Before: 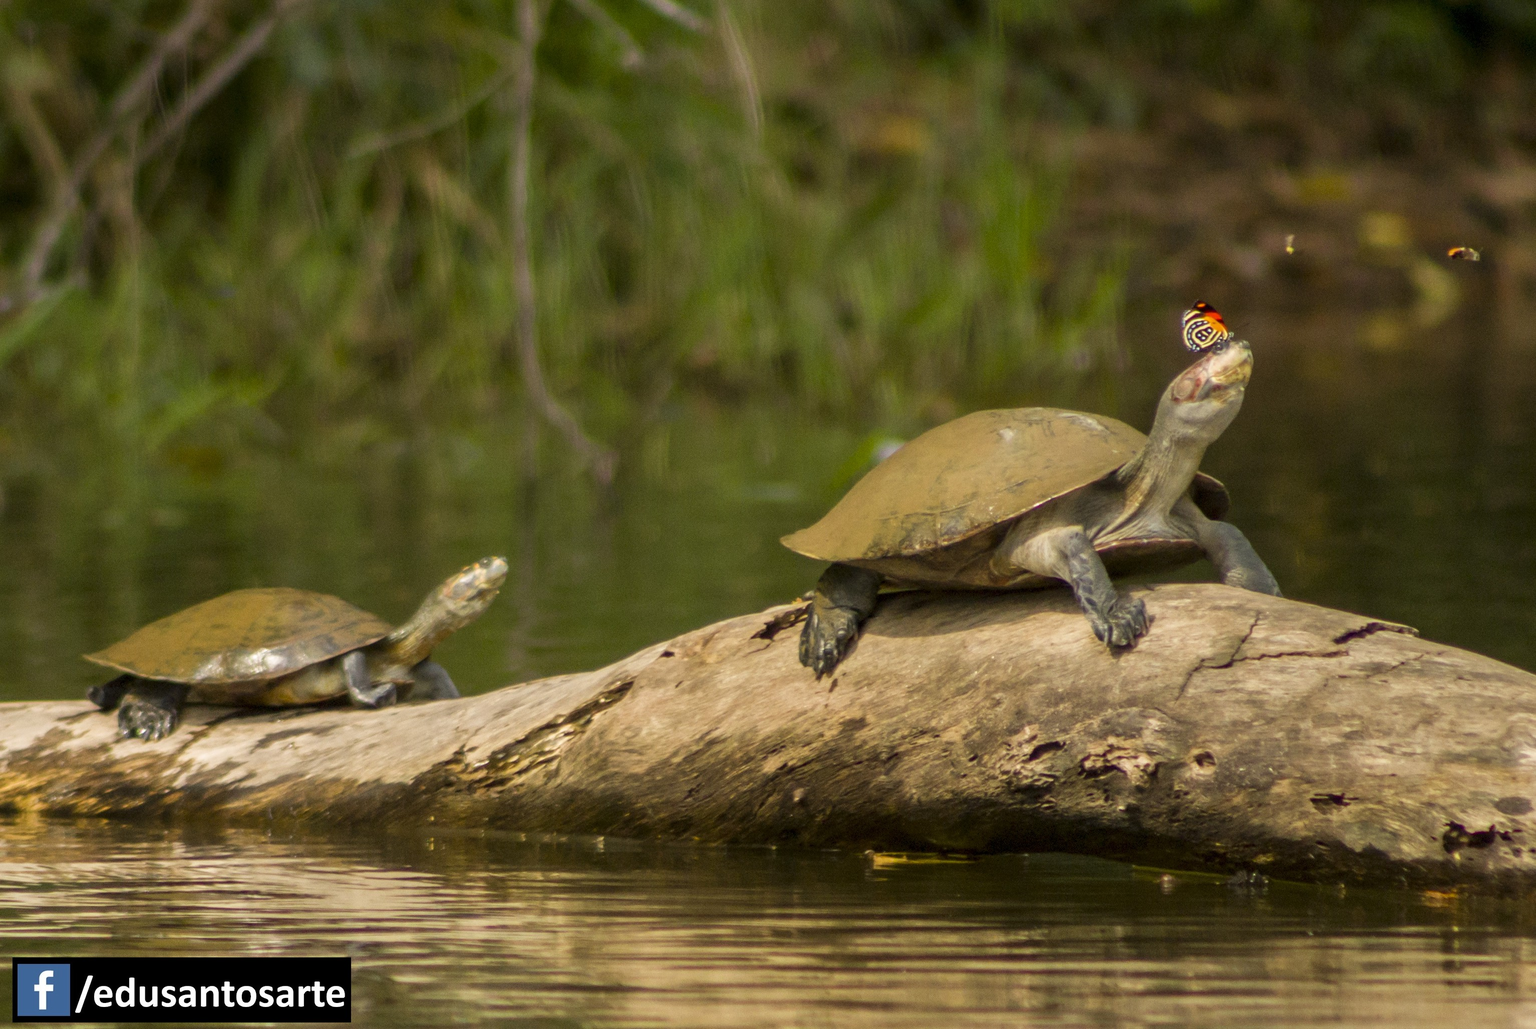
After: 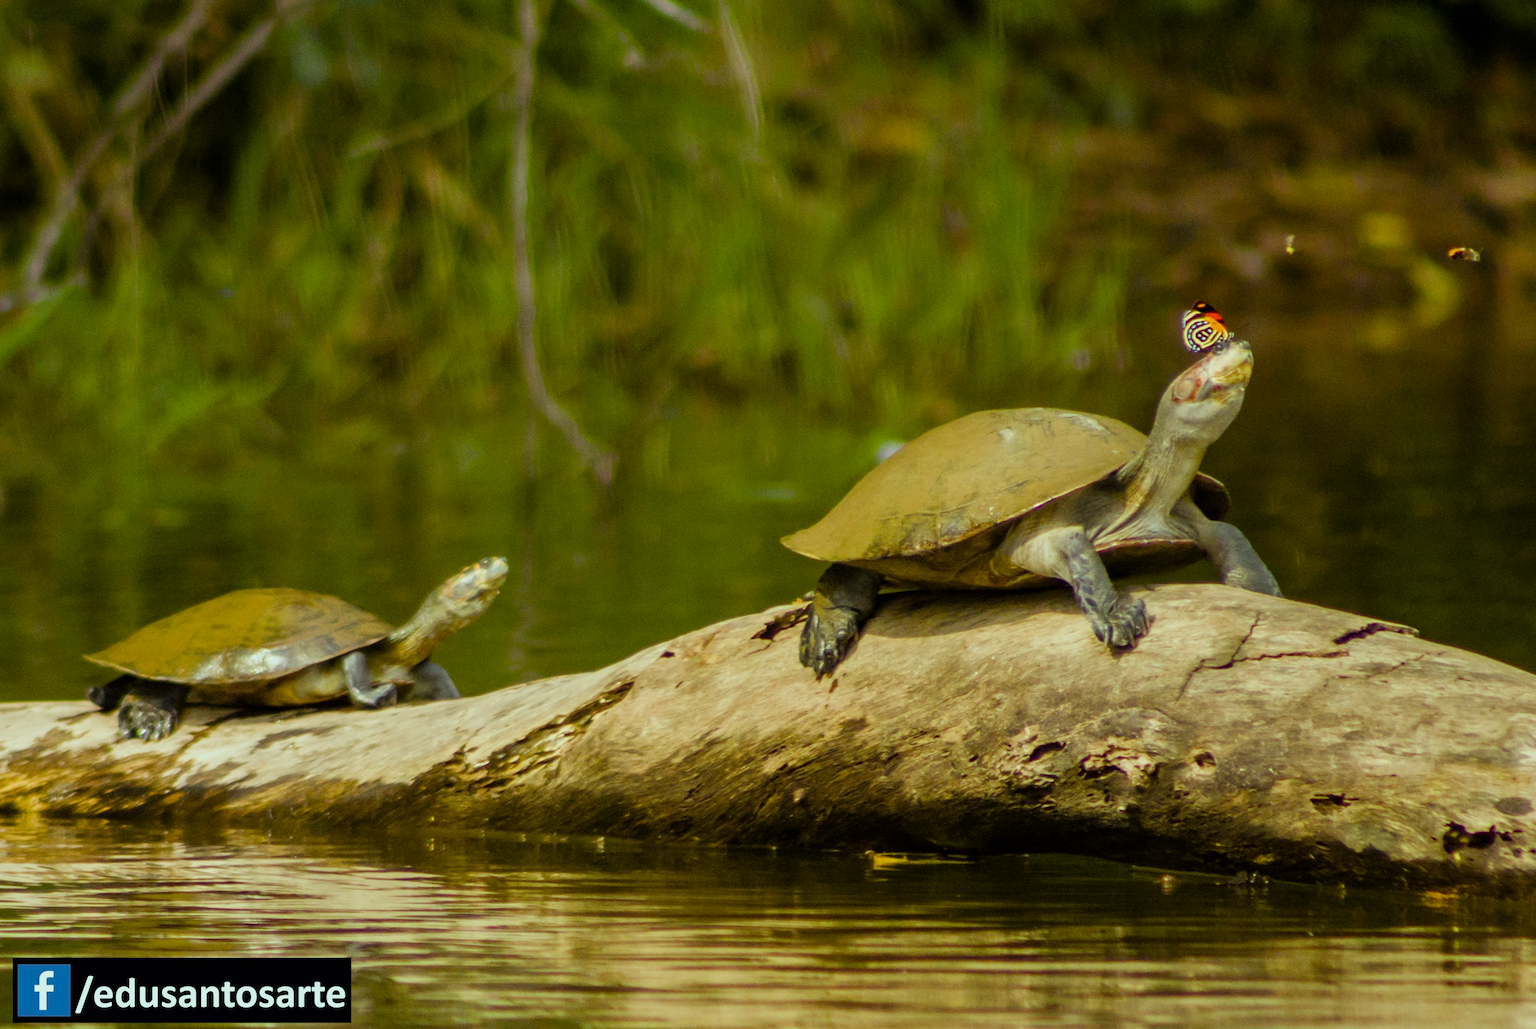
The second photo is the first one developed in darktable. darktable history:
color balance rgb: power › hue 208.51°, highlights gain › luminance 20.186%, highlights gain › chroma 2.8%, highlights gain › hue 170.74°, perceptual saturation grading › global saturation 34.987%, perceptual saturation grading › highlights -29.906%, perceptual saturation grading › shadows 35.469%
filmic rgb: black relative exposure -8 EV, white relative exposure 3.84 EV, threshold 5.95 EV, hardness 4.28, color science v6 (2022), enable highlight reconstruction true
